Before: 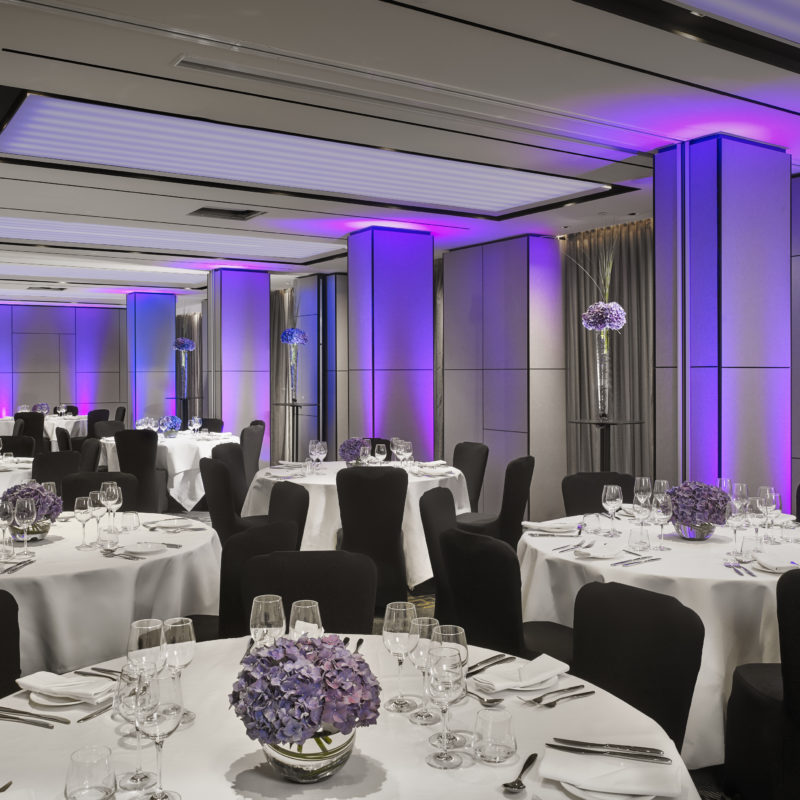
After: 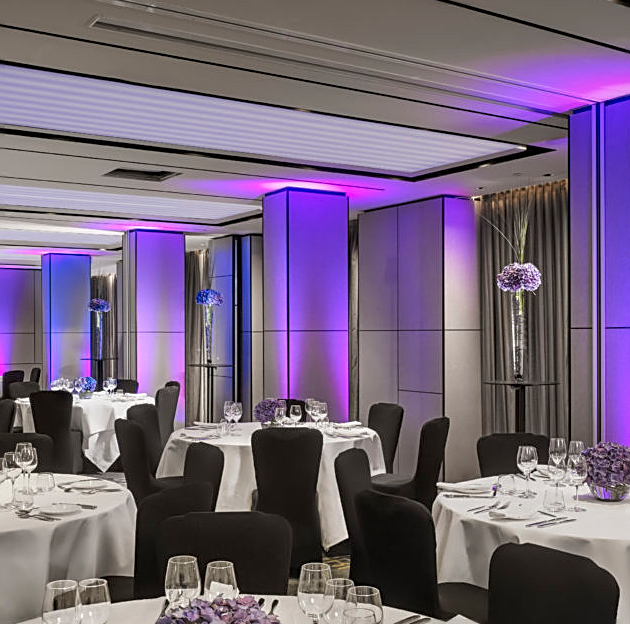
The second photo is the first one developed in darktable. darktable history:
local contrast: on, module defaults
crop and rotate: left 10.763%, top 5.121%, right 10.476%, bottom 16.824%
sharpen: on, module defaults
